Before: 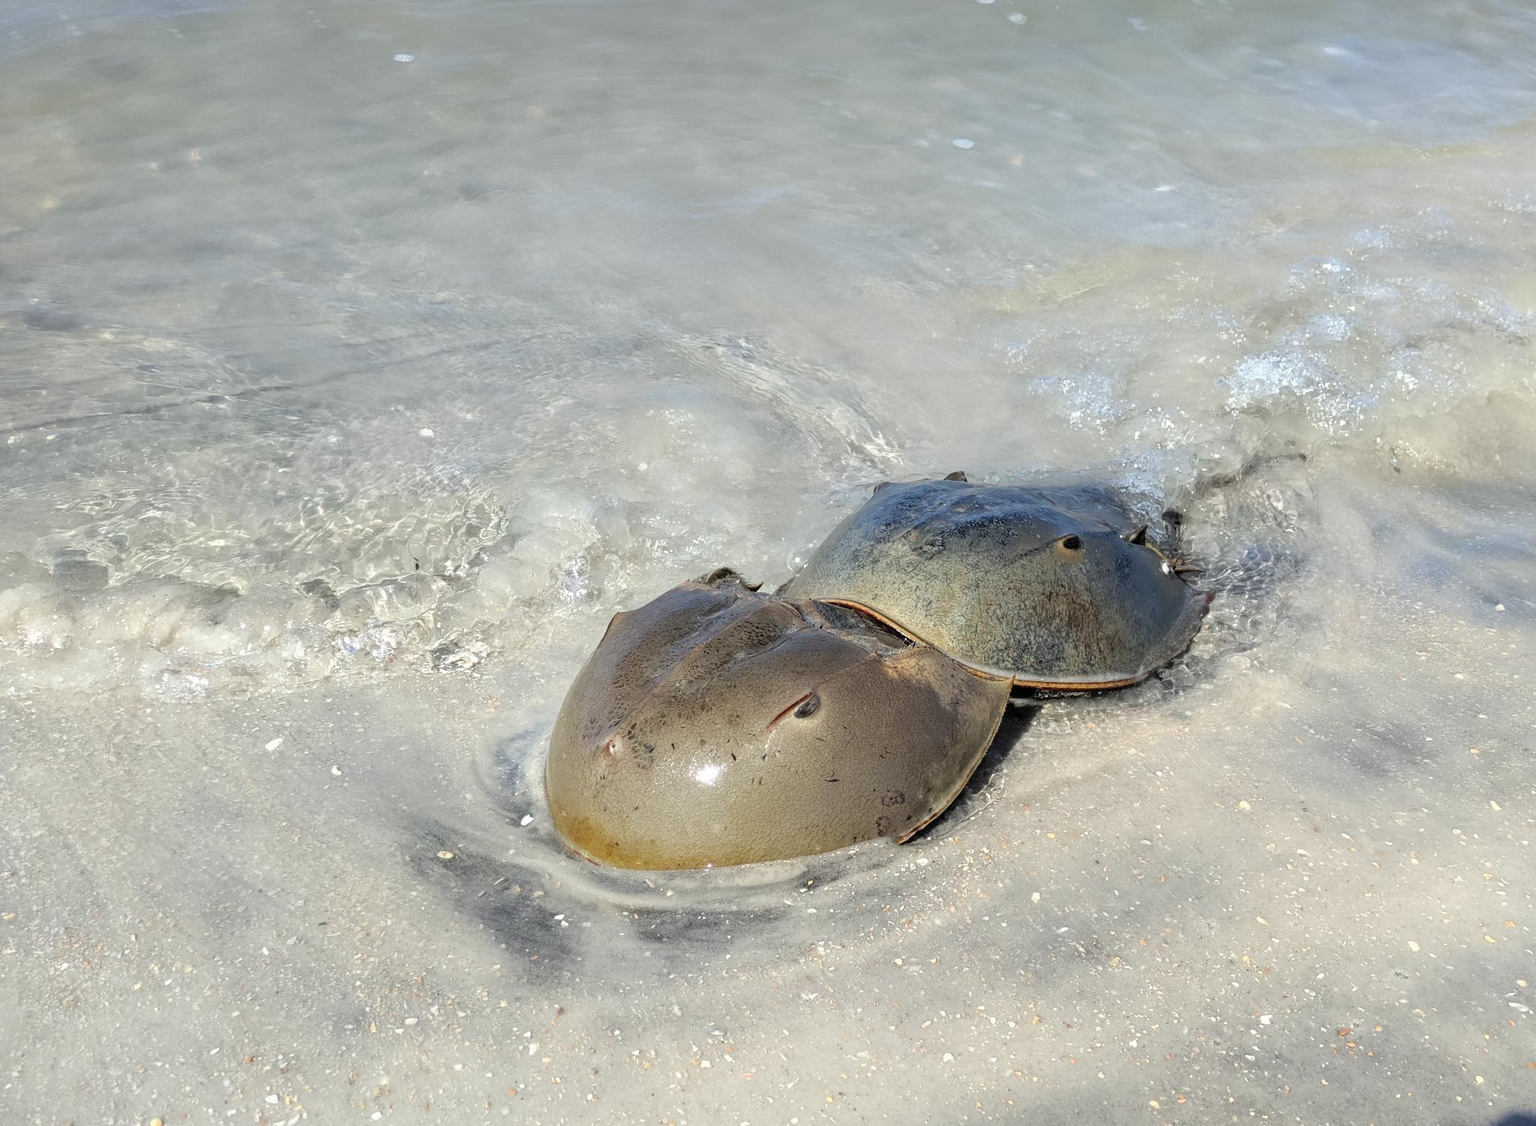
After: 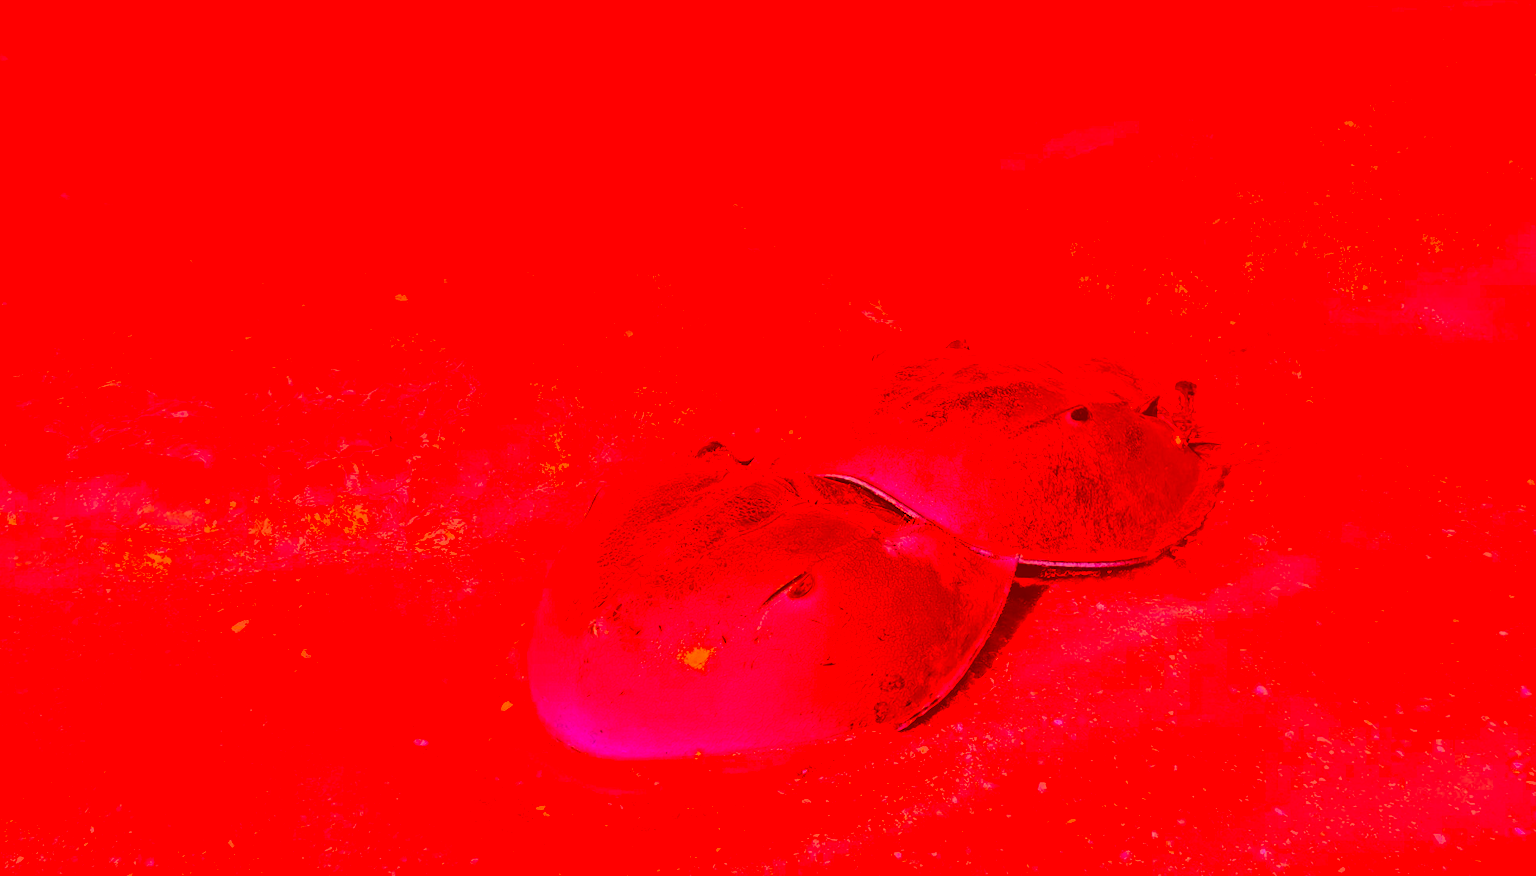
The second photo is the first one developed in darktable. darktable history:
crop and rotate: left 2.991%, top 13.302%, right 1.981%, bottom 12.636%
white balance: emerald 1
color correction: highlights a* -39.68, highlights b* -40, shadows a* -40, shadows b* -40, saturation -3
